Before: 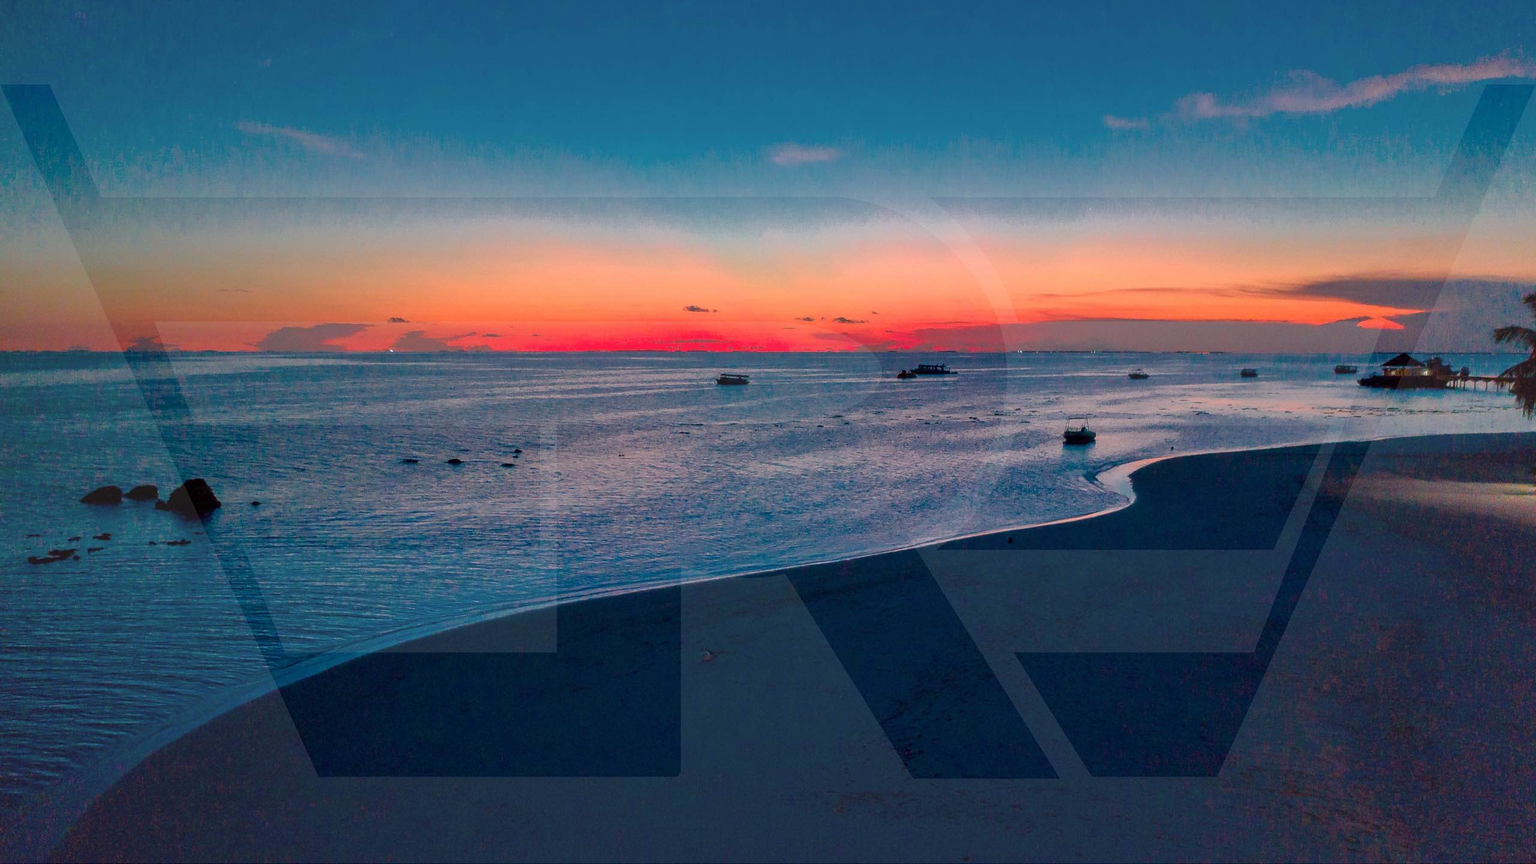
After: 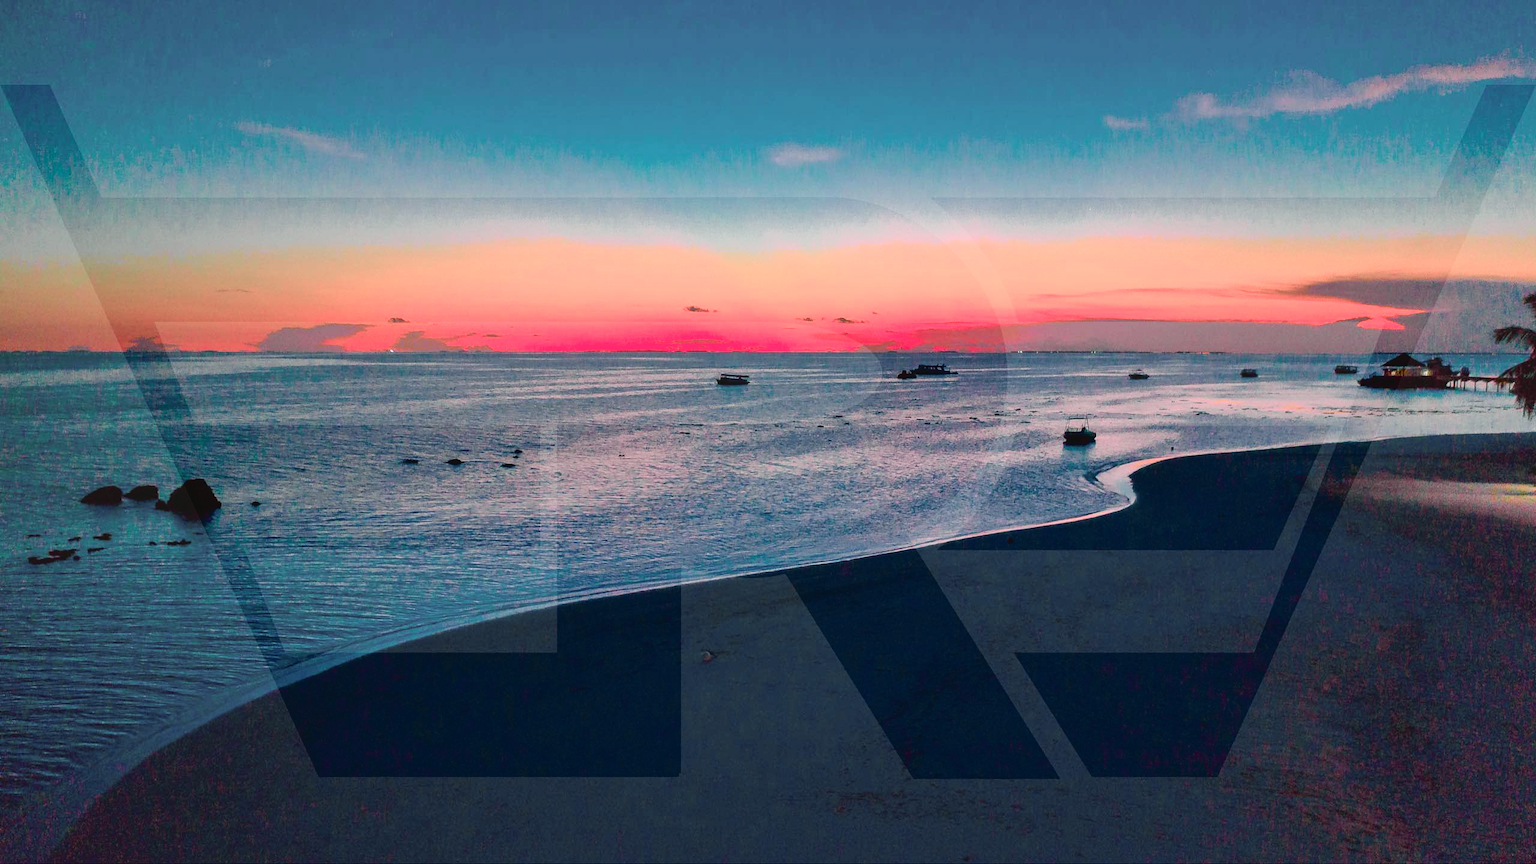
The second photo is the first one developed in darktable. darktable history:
tone curve: curves: ch0 [(0, 0.039) (0.113, 0.081) (0.204, 0.204) (0.498, 0.608) (0.709, 0.819) (0.984, 0.961)]; ch1 [(0, 0) (0.172, 0.123) (0.317, 0.272) (0.414, 0.382) (0.476, 0.479) (0.505, 0.501) (0.528, 0.54) (0.618, 0.647) (0.709, 0.764) (1, 1)]; ch2 [(0, 0) (0.411, 0.424) (0.492, 0.502) (0.521, 0.513) (0.537, 0.57) (0.686, 0.638) (1, 1)], color space Lab, independent channels, preserve colors none
